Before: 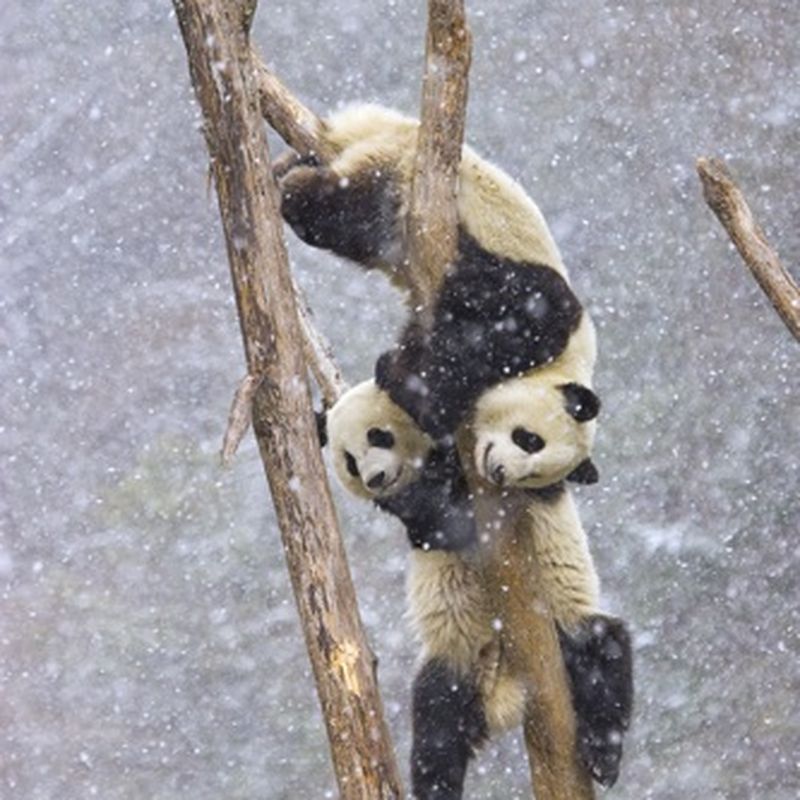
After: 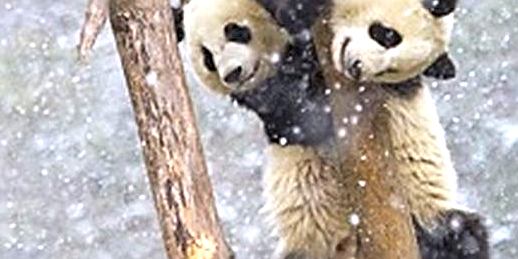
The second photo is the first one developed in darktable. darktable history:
exposure: black level correction 0, exposure 0.5 EV, compensate highlight preservation false
sharpen: radius 3.014, amount 0.768
crop: left 17.987%, top 50.747%, right 17.145%, bottom 16.793%
